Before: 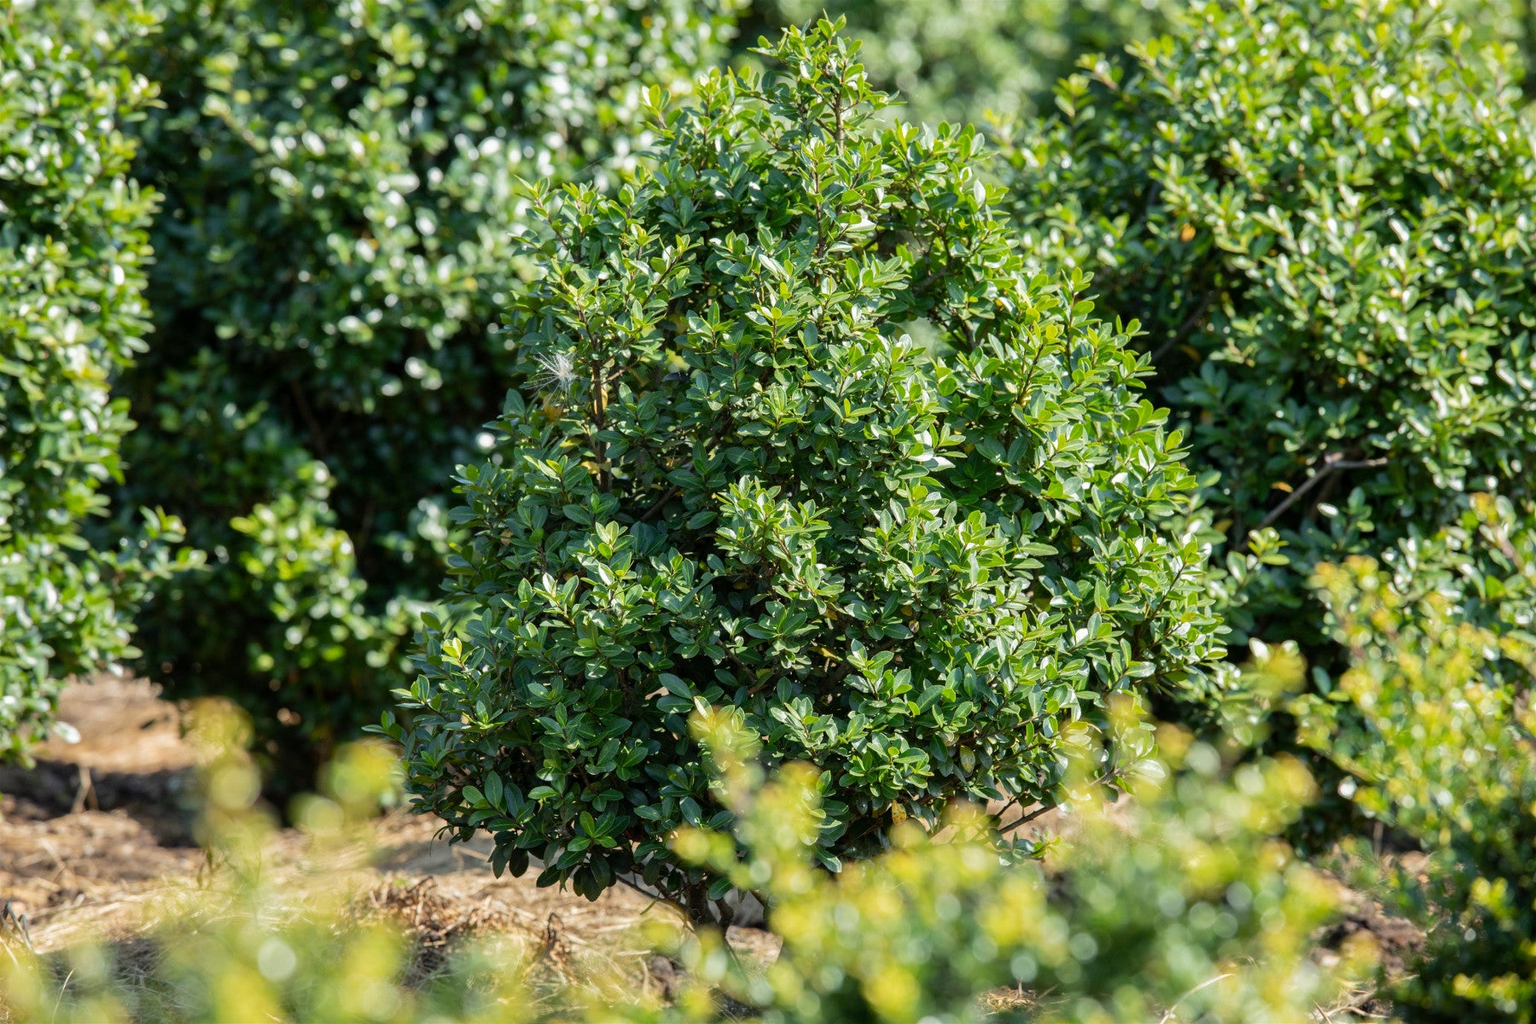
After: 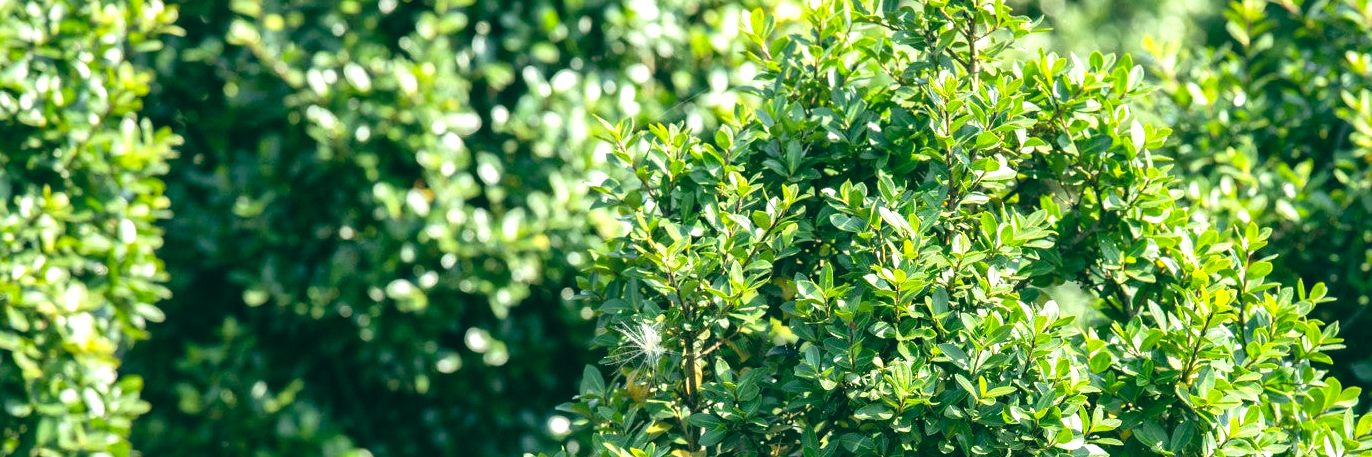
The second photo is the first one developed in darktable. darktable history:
white balance: red 0.988, blue 1.017
local contrast: mode bilateral grid, contrast 20, coarseness 50, detail 120%, midtone range 0.2
color balance: lift [1.005, 0.99, 1.007, 1.01], gamma [1, 1.034, 1.032, 0.966], gain [0.873, 1.055, 1.067, 0.933]
crop: left 0.579%, top 7.627%, right 23.167%, bottom 54.275%
exposure: exposure 0.921 EV, compensate highlight preservation false
base curve: exposure shift 0, preserve colors none
